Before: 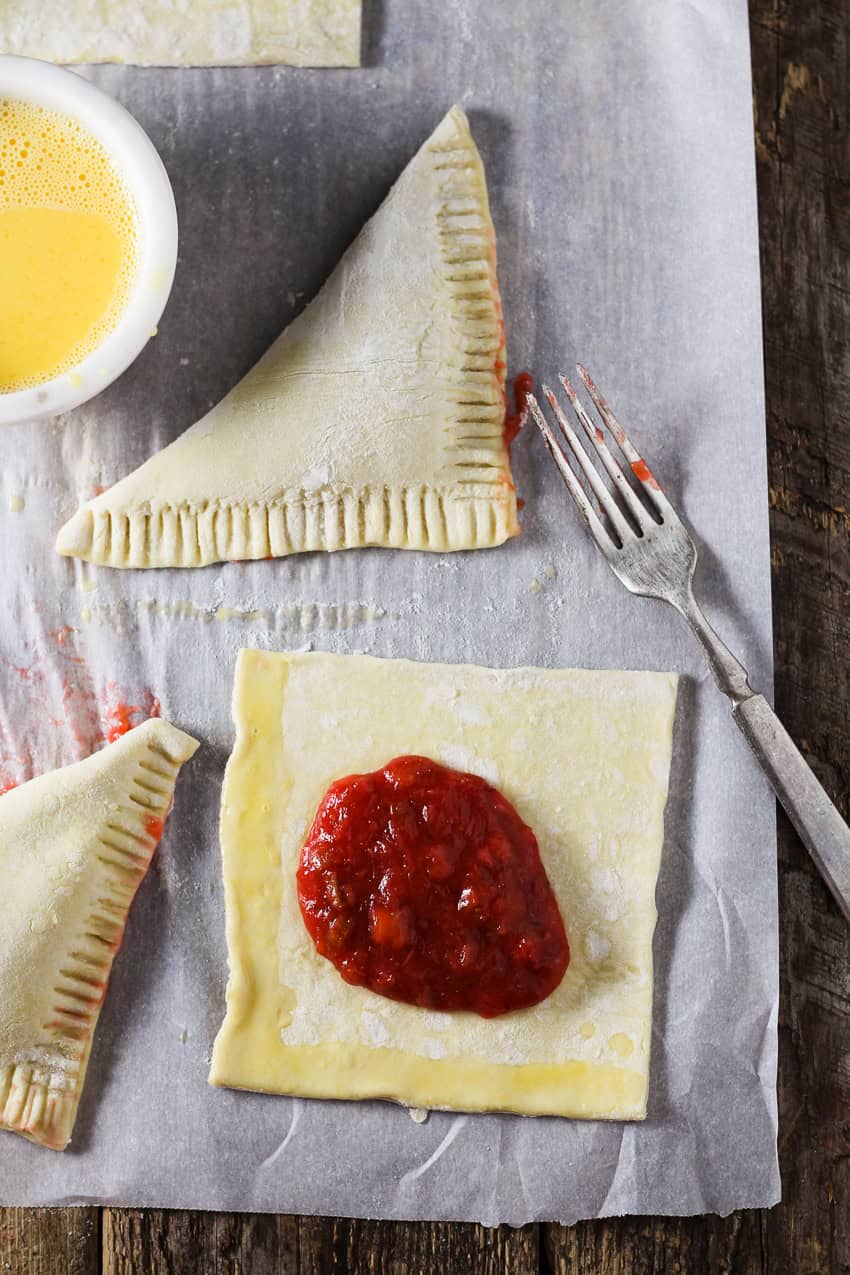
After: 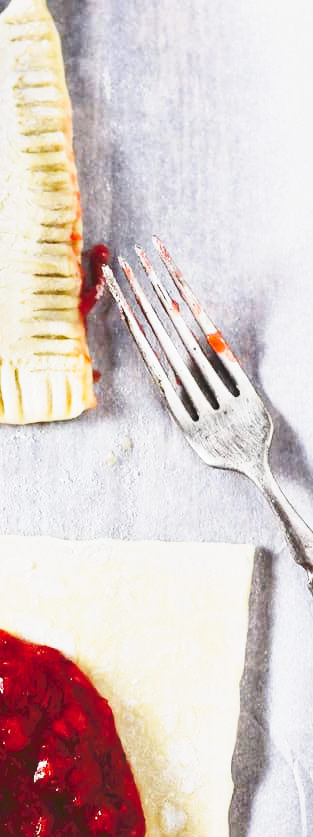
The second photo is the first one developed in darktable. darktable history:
crop and rotate: left 49.936%, top 10.094%, right 13.136%, bottom 24.256%
tone curve: curves: ch0 [(0, 0) (0.003, 0.037) (0.011, 0.061) (0.025, 0.104) (0.044, 0.145) (0.069, 0.145) (0.1, 0.127) (0.136, 0.175) (0.177, 0.207) (0.224, 0.252) (0.277, 0.341) (0.335, 0.446) (0.399, 0.554) (0.468, 0.658) (0.543, 0.757) (0.623, 0.843) (0.709, 0.919) (0.801, 0.958) (0.898, 0.975) (1, 1)], preserve colors none
